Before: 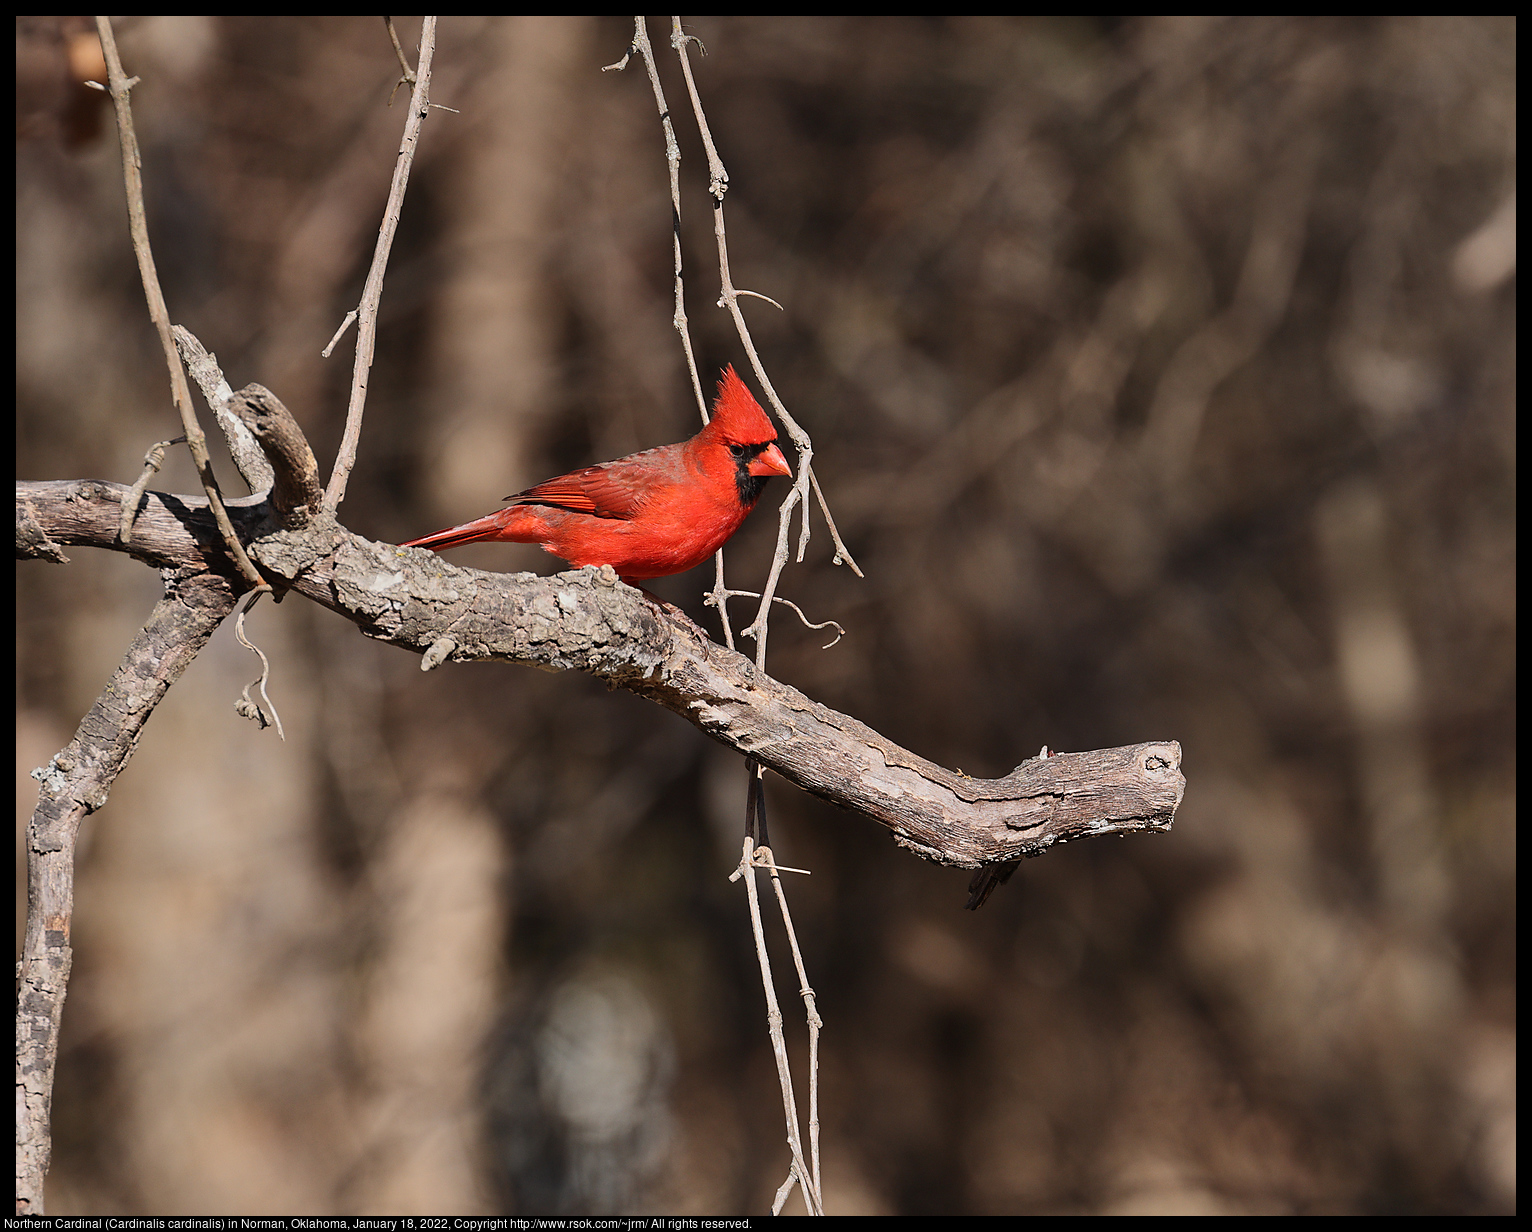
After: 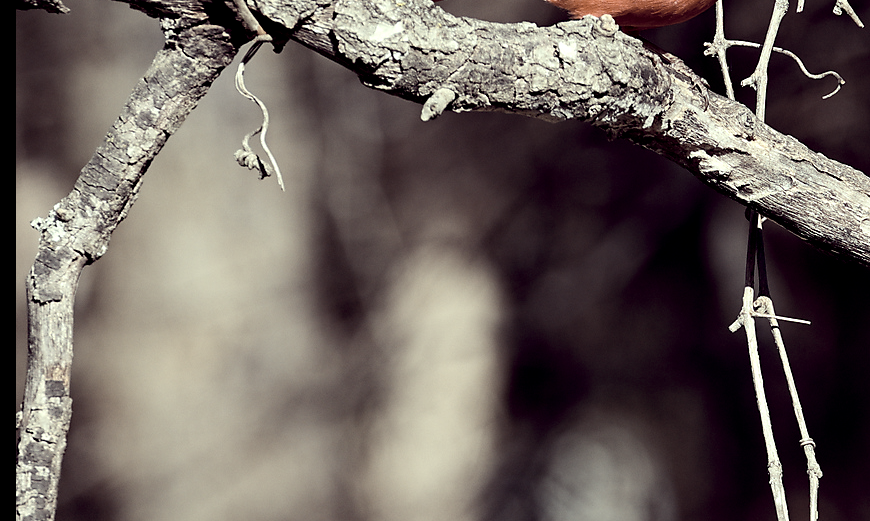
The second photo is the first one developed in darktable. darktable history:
crop: top 44.678%, right 43.203%, bottom 13.031%
color correction: highlights a* -20.27, highlights b* 20.93, shadows a* 19.98, shadows b* -19.98, saturation 0.378
exposure: black level correction 0.016, exposure -0.006 EV, compensate exposure bias true, compensate highlight preservation false
tone equalizer: -8 EV -0.74 EV, -7 EV -0.726 EV, -6 EV -0.621 EV, -5 EV -0.373 EV, -3 EV 0.402 EV, -2 EV 0.6 EV, -1 EV 0.683 EV, +0 EV 0.731 EV, edges refinement/feathering 500, mask exposure compensation -1.57 EV, preserve details guided filter
